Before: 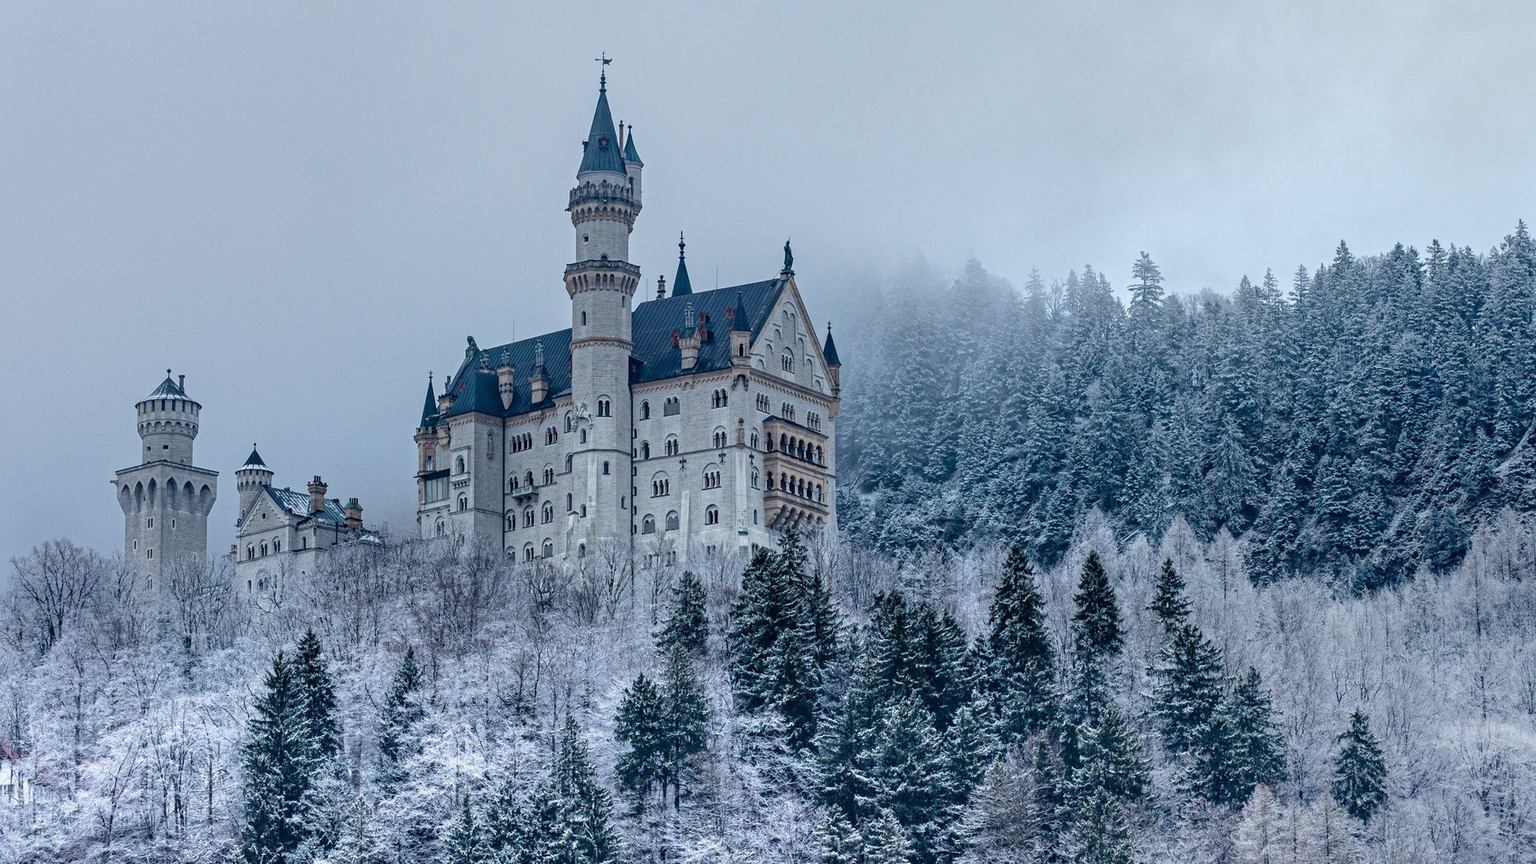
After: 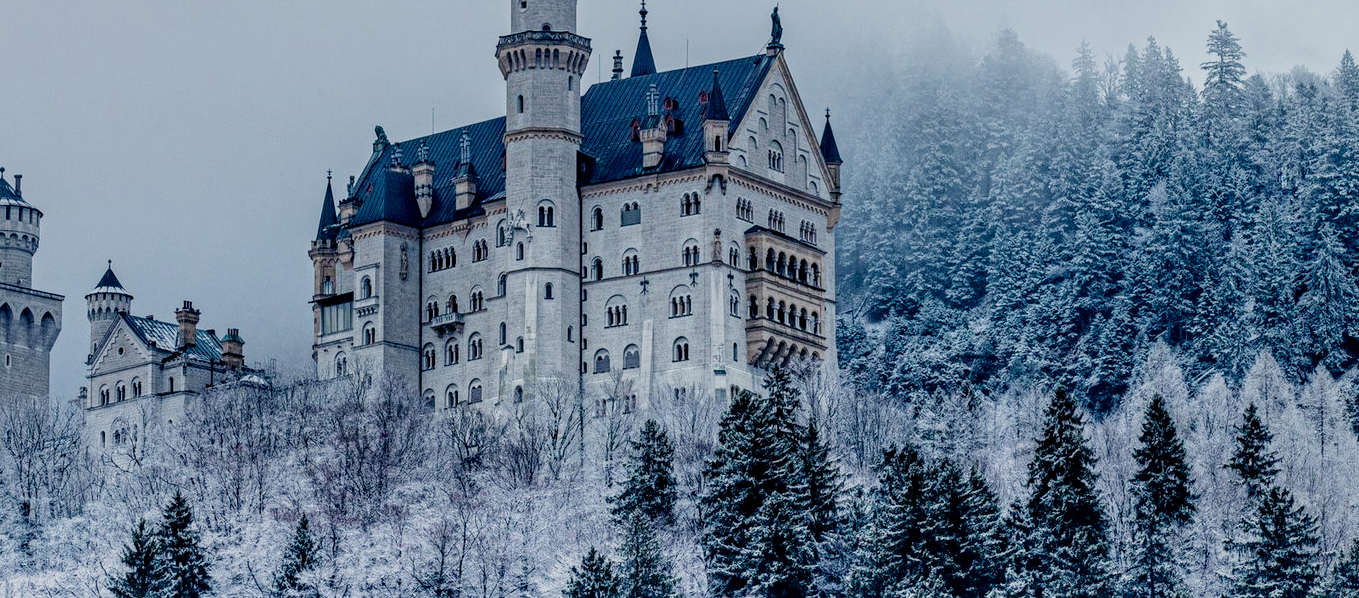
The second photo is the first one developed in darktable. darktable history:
filmic rgb: middle gray luminance 29.08%, black relative exposure -10.36 EV, white relative exposure 5.49 EV, target black luminance 0%, hardness 3.95, latitude 1.65%, contrast 1.129, highlights saturation mix 4.37%, shadows ↔ highlights balance 15.65%, preserve chrominance no, color science v5 (2021)
local contrast: on, module defaults
crop: left 10.895%, top 27.258%, right 18.278%, bottom 17.283%
